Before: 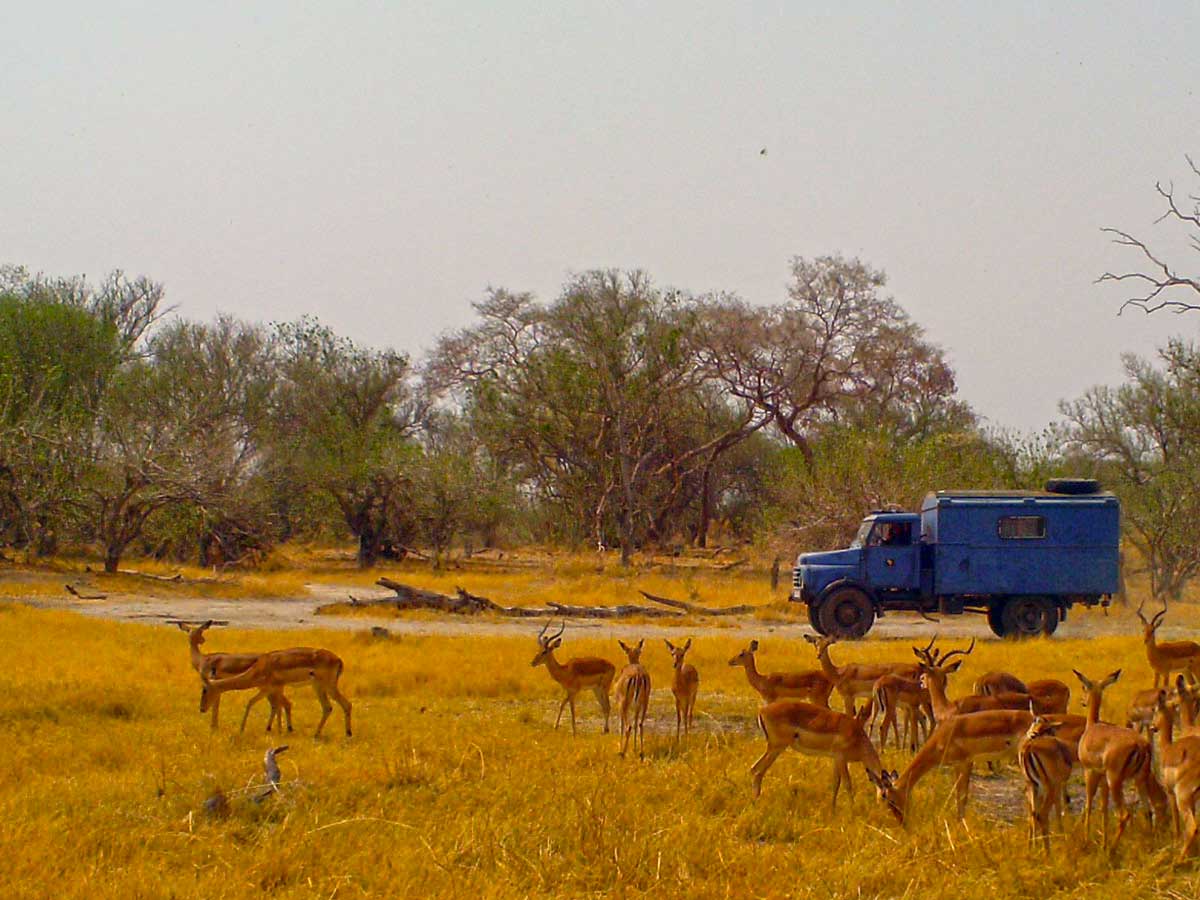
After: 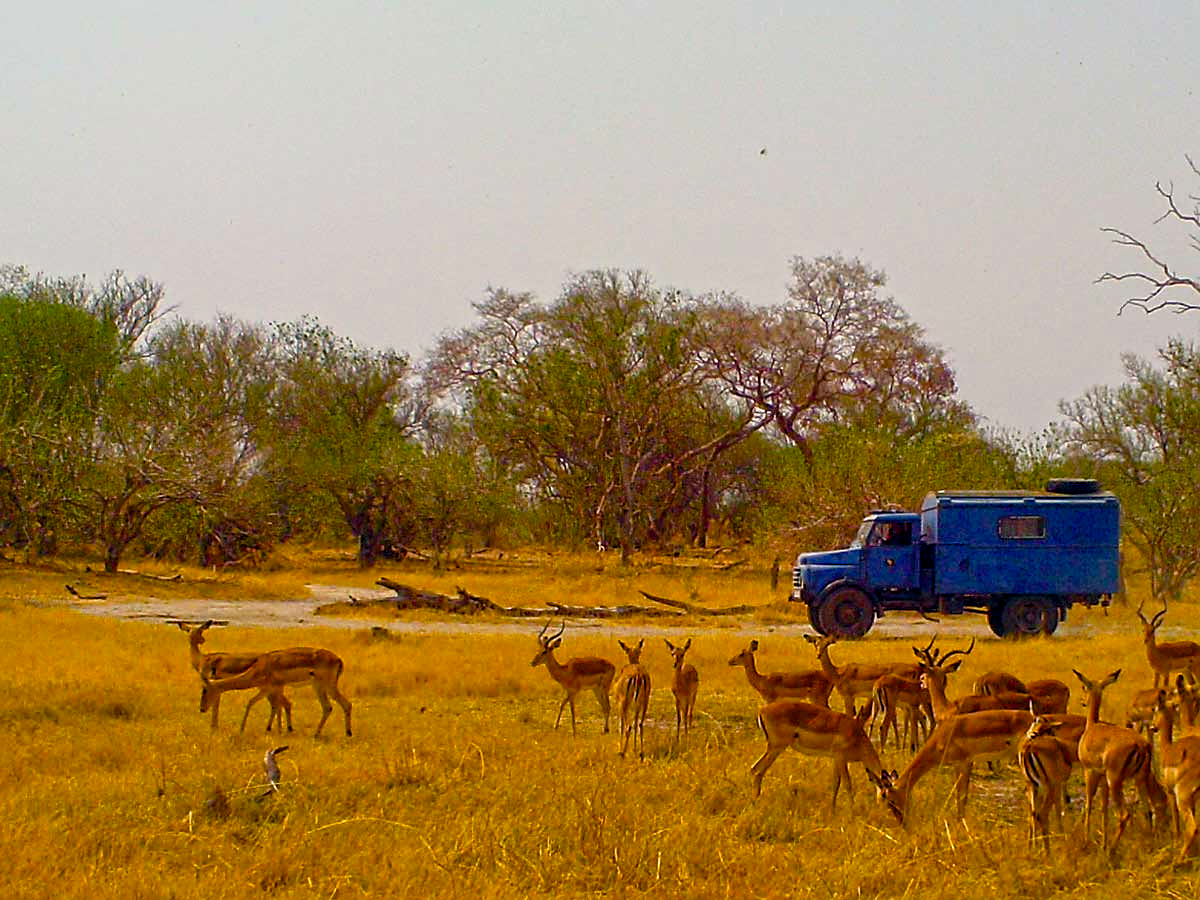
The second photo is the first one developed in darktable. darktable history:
sharpen: on, module defaults
white balance: emerald 1
color balance rgb: perceptual saturation grading › global saturation 35%, perceptual saturation grading › highlights -25%, perceptual saturation grading › shadows 50%
